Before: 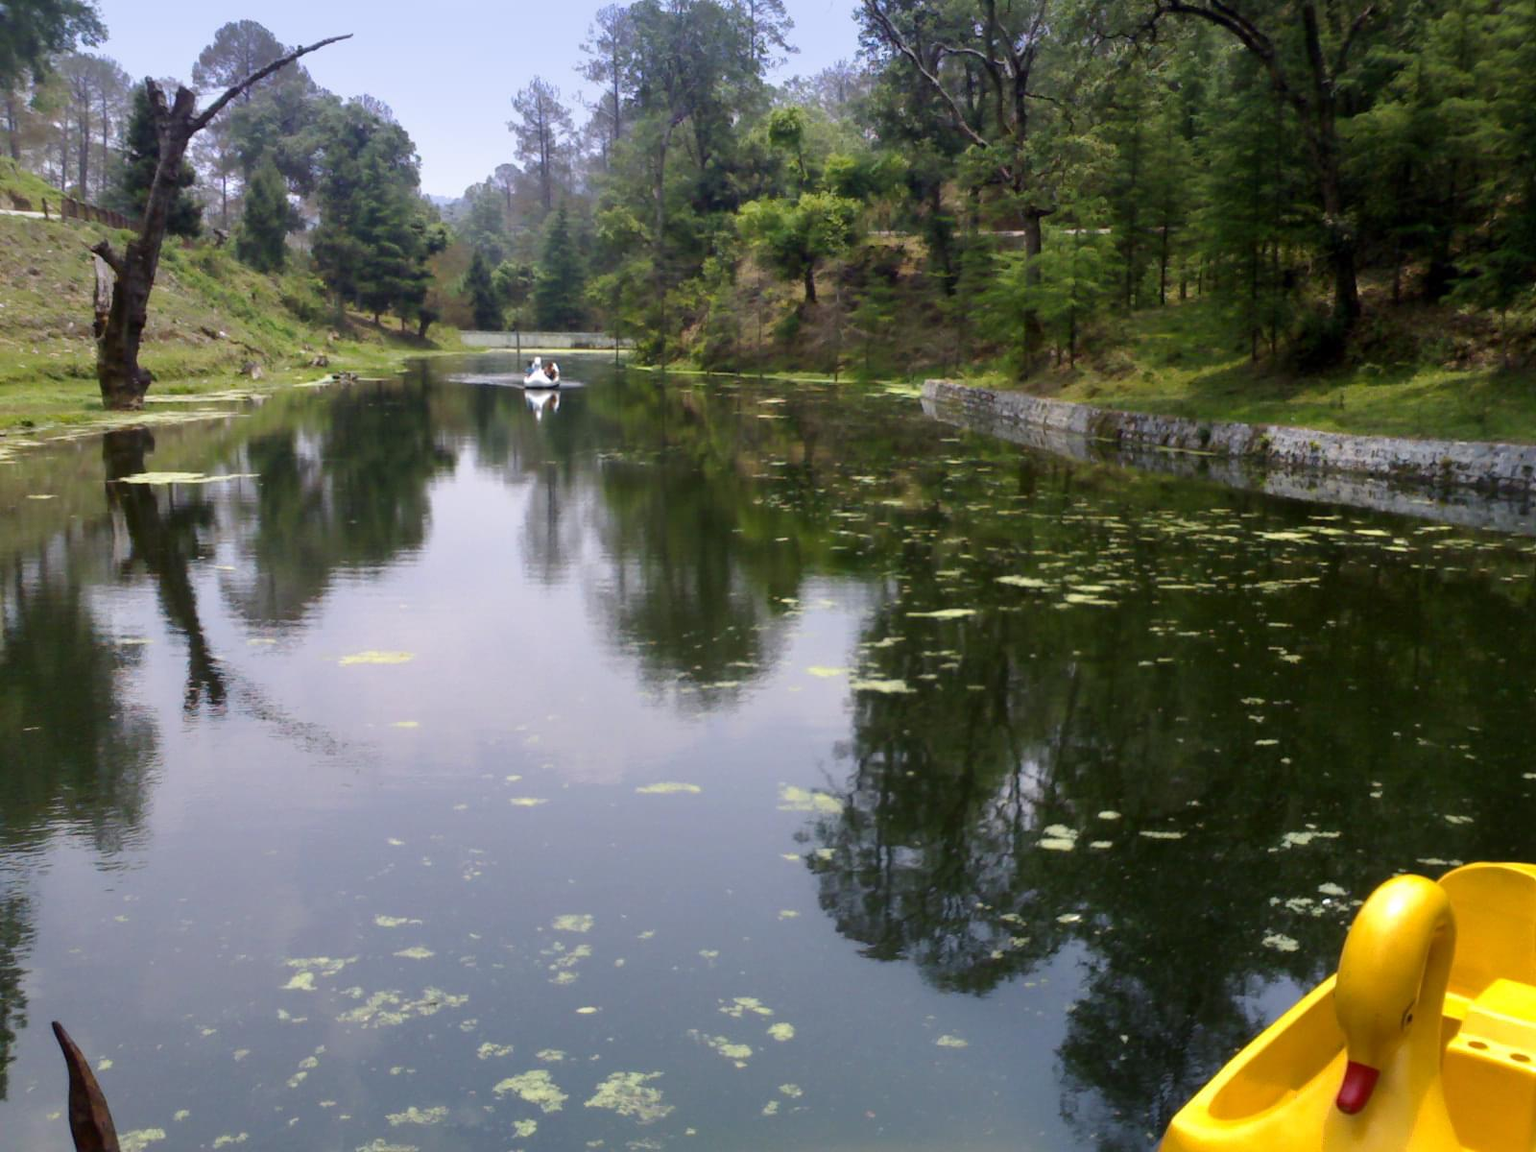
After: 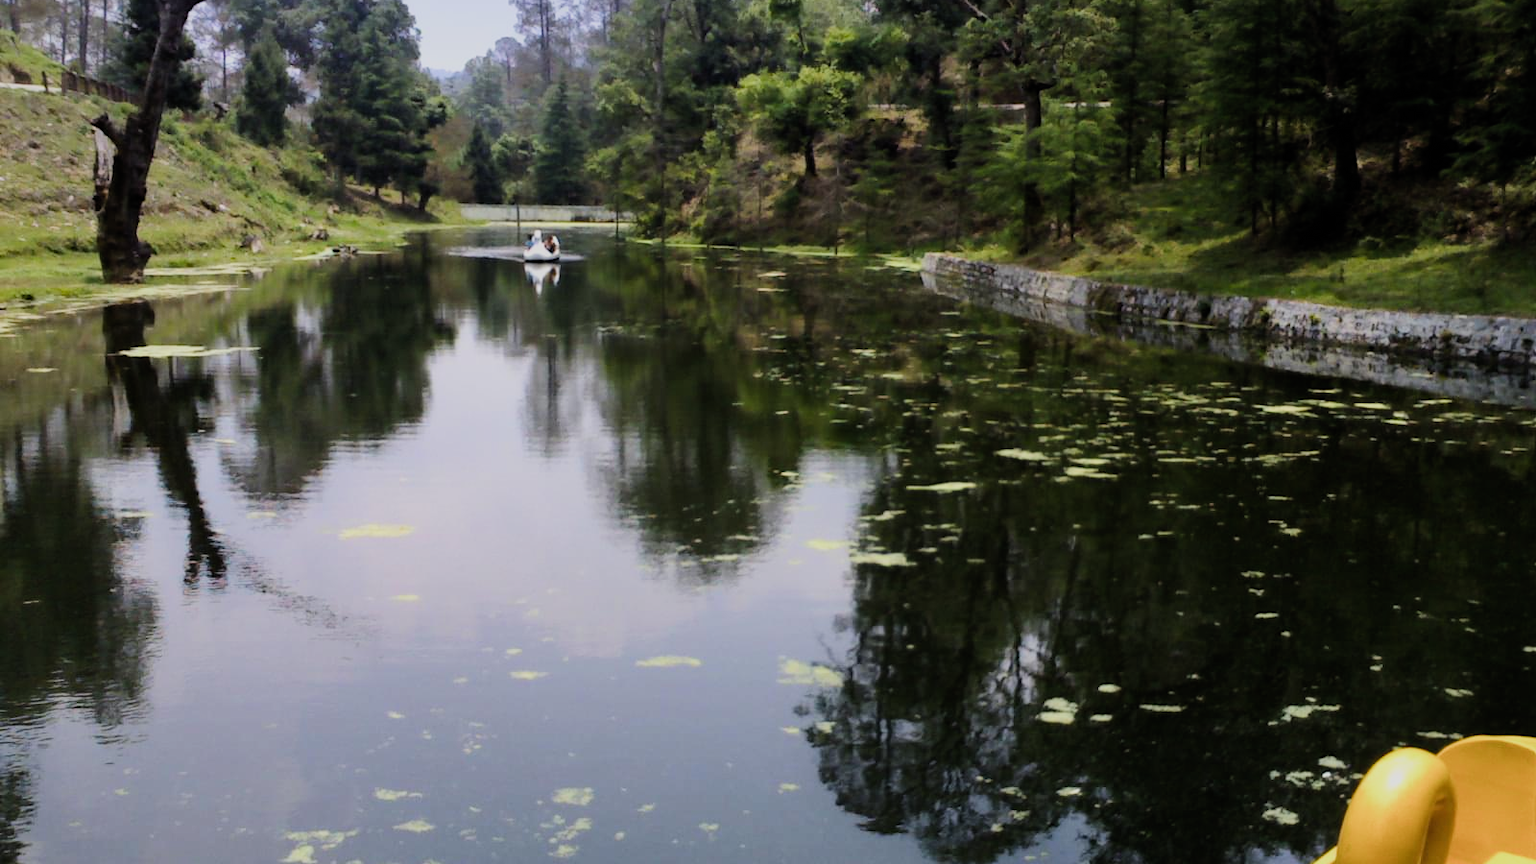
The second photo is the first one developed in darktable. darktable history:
haze removal: compatibility mode true, adaptive false
filmic rgb: black relative exposure -7.5 EV, white relative exposure 5 EV, threshold 3.05 EV, hardness 3.32, contrast 1.299, color science v5 (2021), contrast in shadows safe, contrast in highlights safe, enable highlight reconstruction true
crop: top 11.04%, bottom 13.943%
